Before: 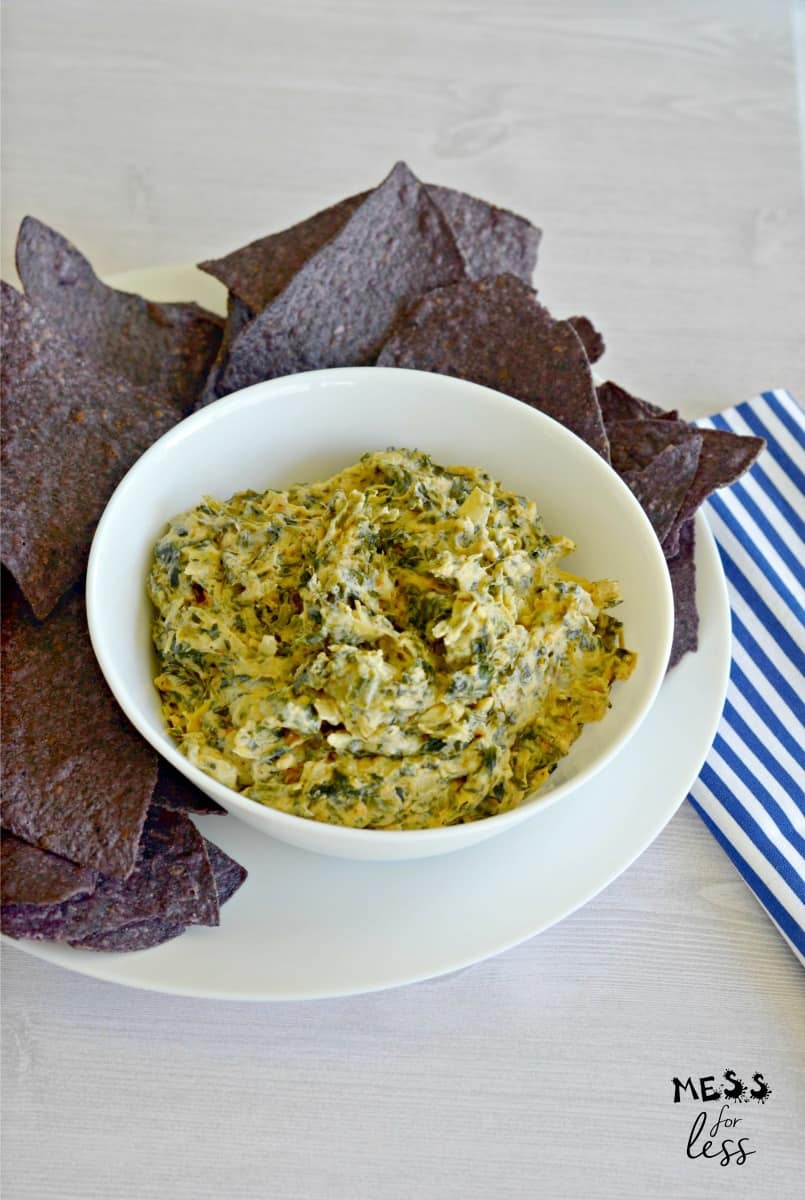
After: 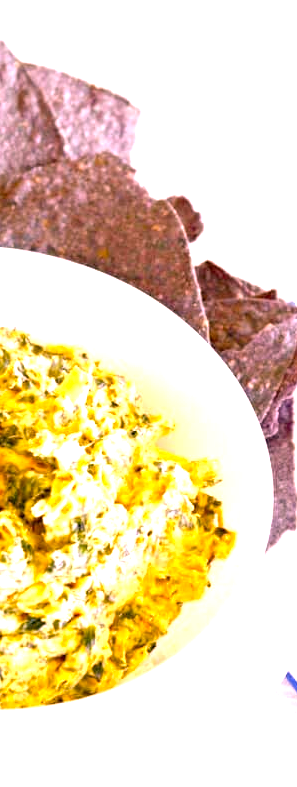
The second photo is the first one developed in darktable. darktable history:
color correction: highlights a* 3.12, highlights b* -1.55, shadows a* -0.101, shadows b* 2.52, saturation 0.98
crop and rotate: left 49.936%, top 10.094%, right 13.136%, bottom 24.256%
color balance rgb: shadows lift › luminance -5%, shadows lift › chroma 1.1%, shadows lift › hue 219°, power › luminance 10%, power › chroma 2.83%, power › hue 60°, highlights gain › chroma 4.52%, highlights gain › hue 33.33°, saturation formula JzAzBz (2021)
white balance: red 1.004, blue 1.096
exposure: black level correction 0.001, exposure 1.735 EV, compensate highlight preservation false
